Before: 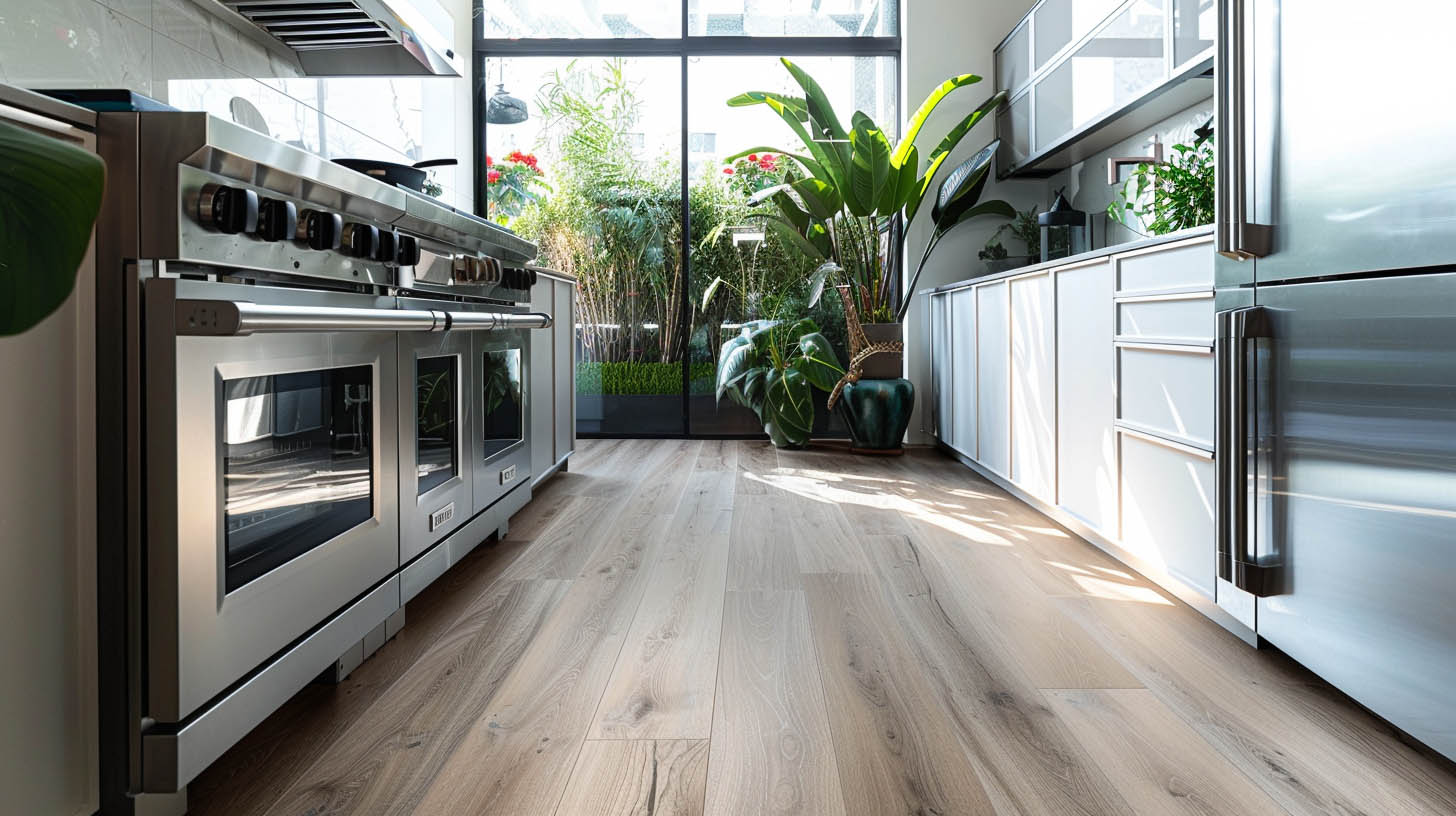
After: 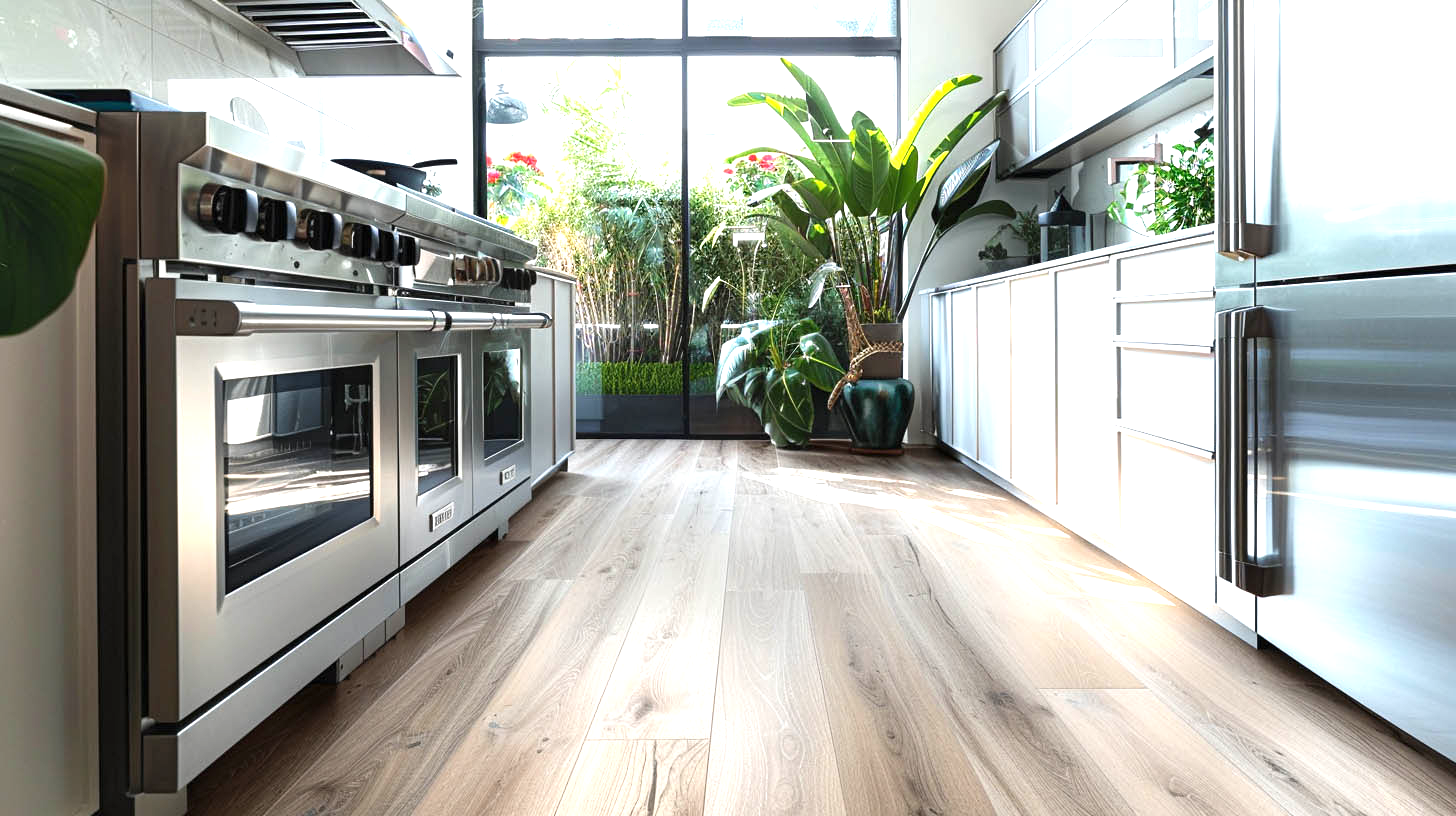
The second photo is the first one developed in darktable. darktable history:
exposure: black level correction 0, exposure 0.897 EV, compensate exposure bias true, compensate highlight preservation false
